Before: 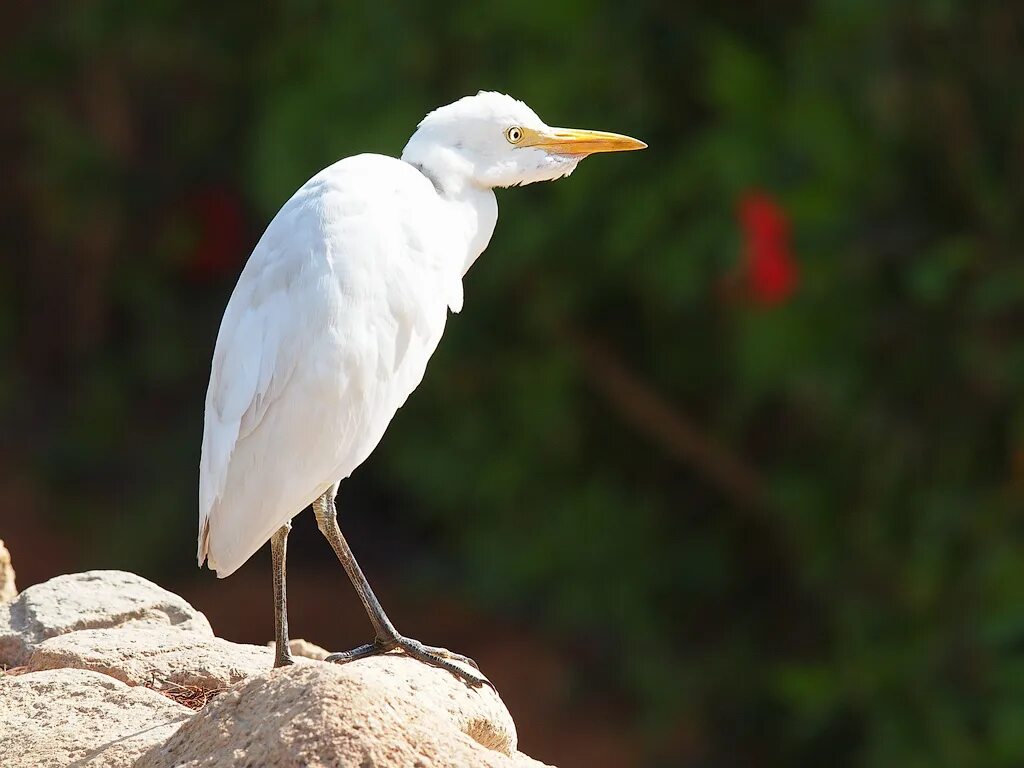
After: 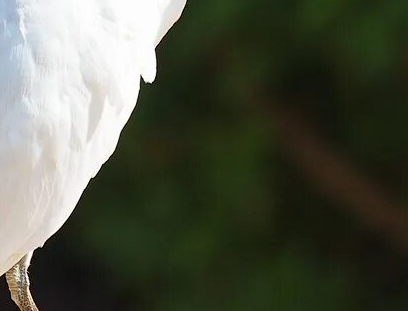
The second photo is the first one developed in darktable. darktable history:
crop: left 30.05%, top 29.996%, right 30.05%, bottom 29.449%
